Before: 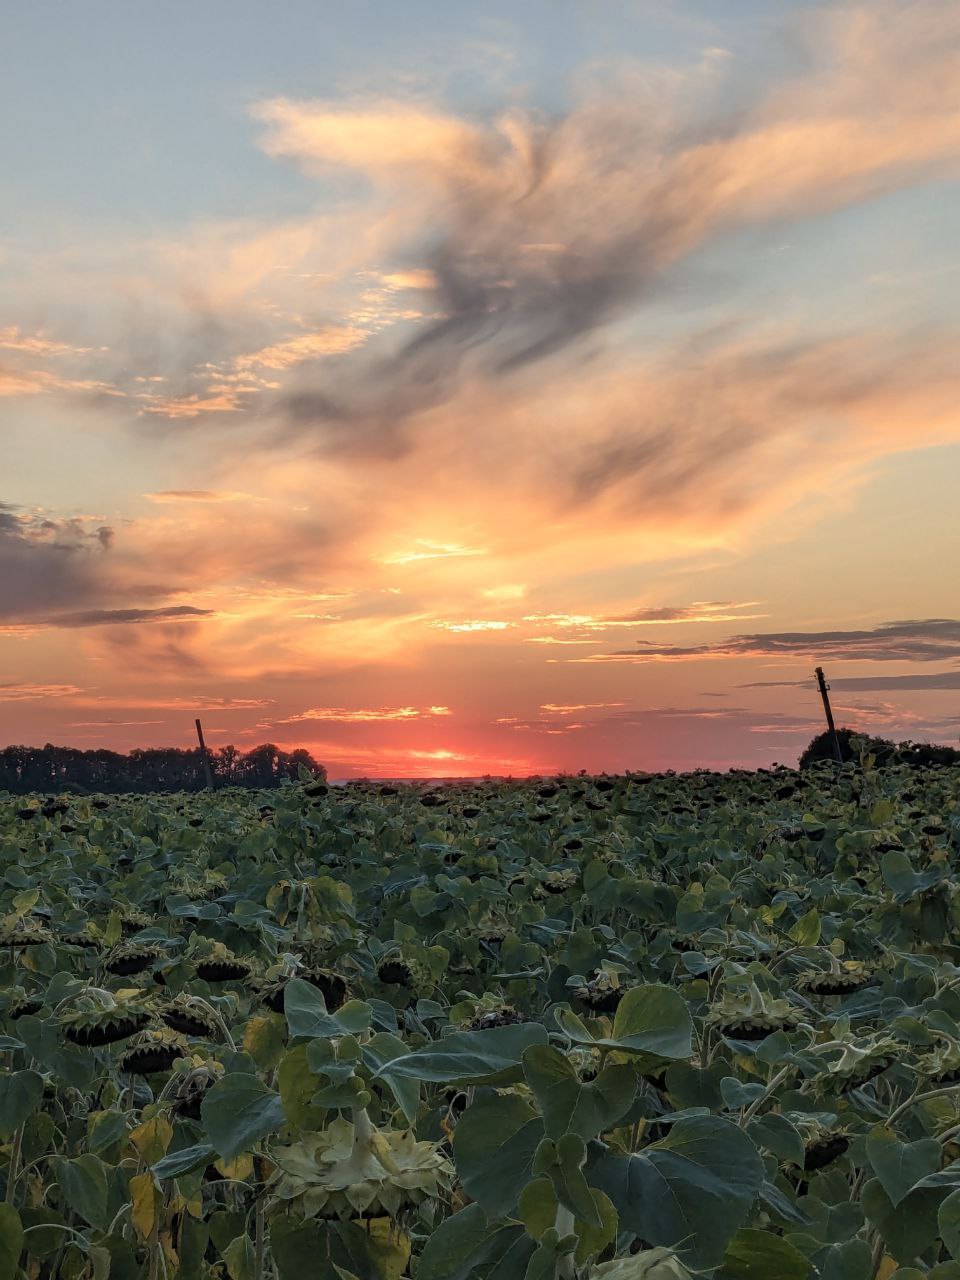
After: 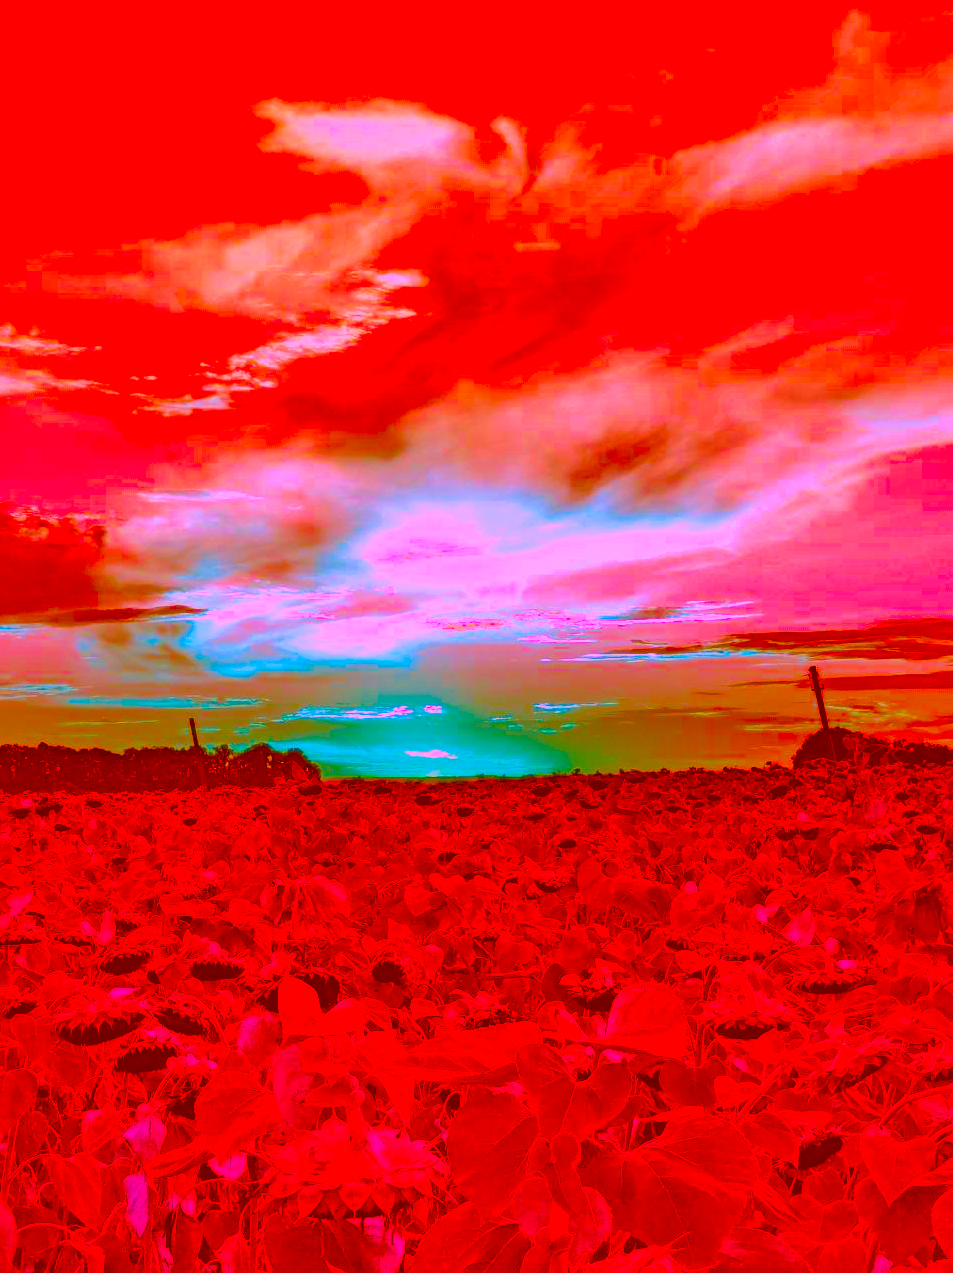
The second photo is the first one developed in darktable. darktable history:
velvia: strength 51.43%, mid-tones bias 0.515
shadows and highlights: shadows 52.56, soften with gaussian
crop and rotate: left 0.657%, top 0.142%, bottom 0.344%
base curve: curves: ch0 [(0, 0) (0.303, 0.277) (1, 1)], preserve colors none
haze removal: adaptive false
color correction: highlights a* -39.16, highlights b* -39.62, shadows a* -39.58, shadows b* -39.48, saturation -2.96
